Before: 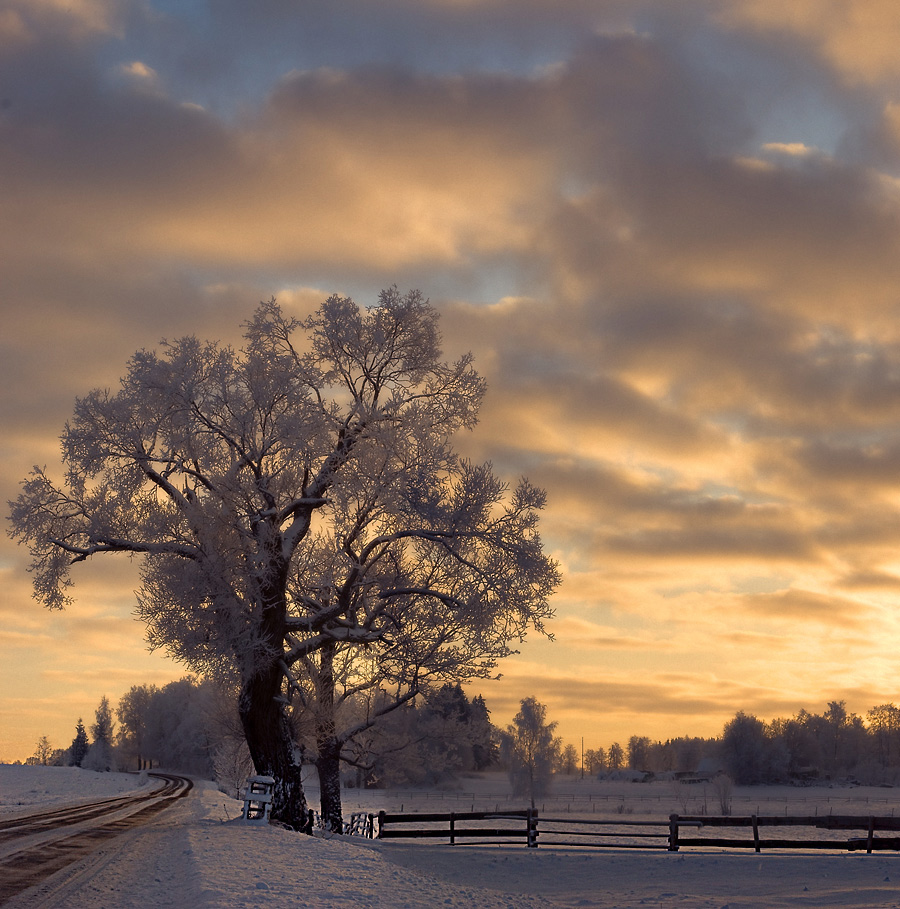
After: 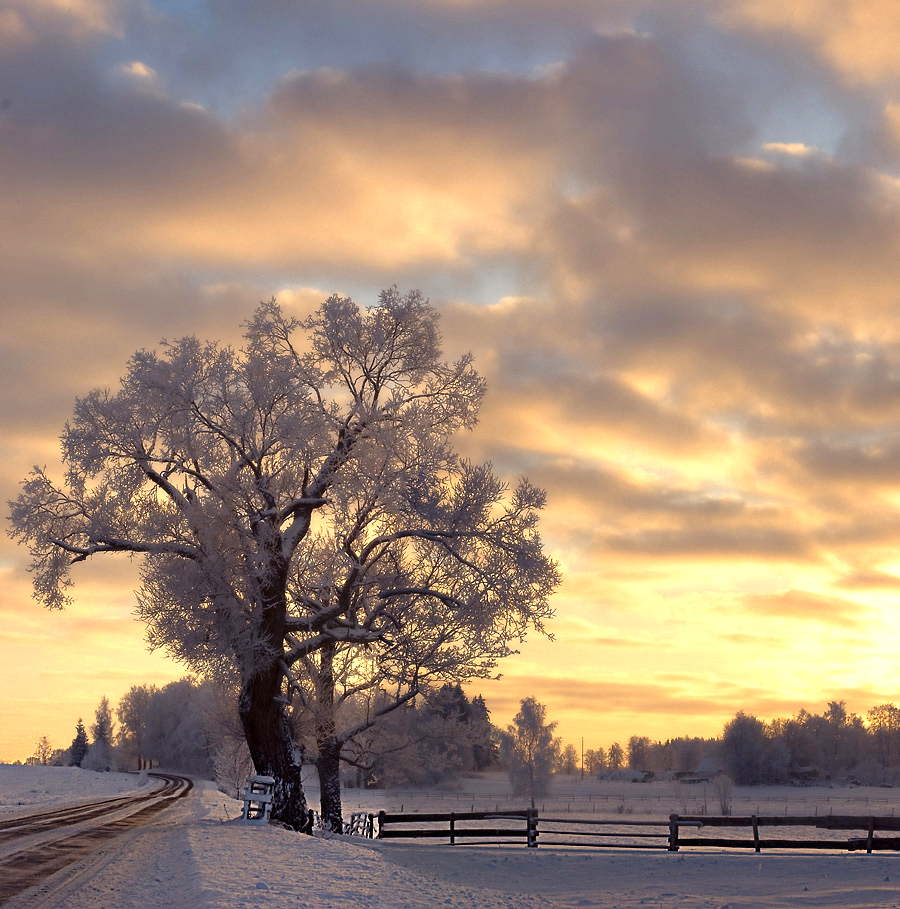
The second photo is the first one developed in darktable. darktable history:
levels: white 99.92%
exposure: black level correction 0, exposure 0.7 EV, compensate highlight preservation false
tone equalizer: -7 EV 0.123 EV, edges refinement/feathering 500, mask exposure compensation -1.57 EV, preserve details guided filter
